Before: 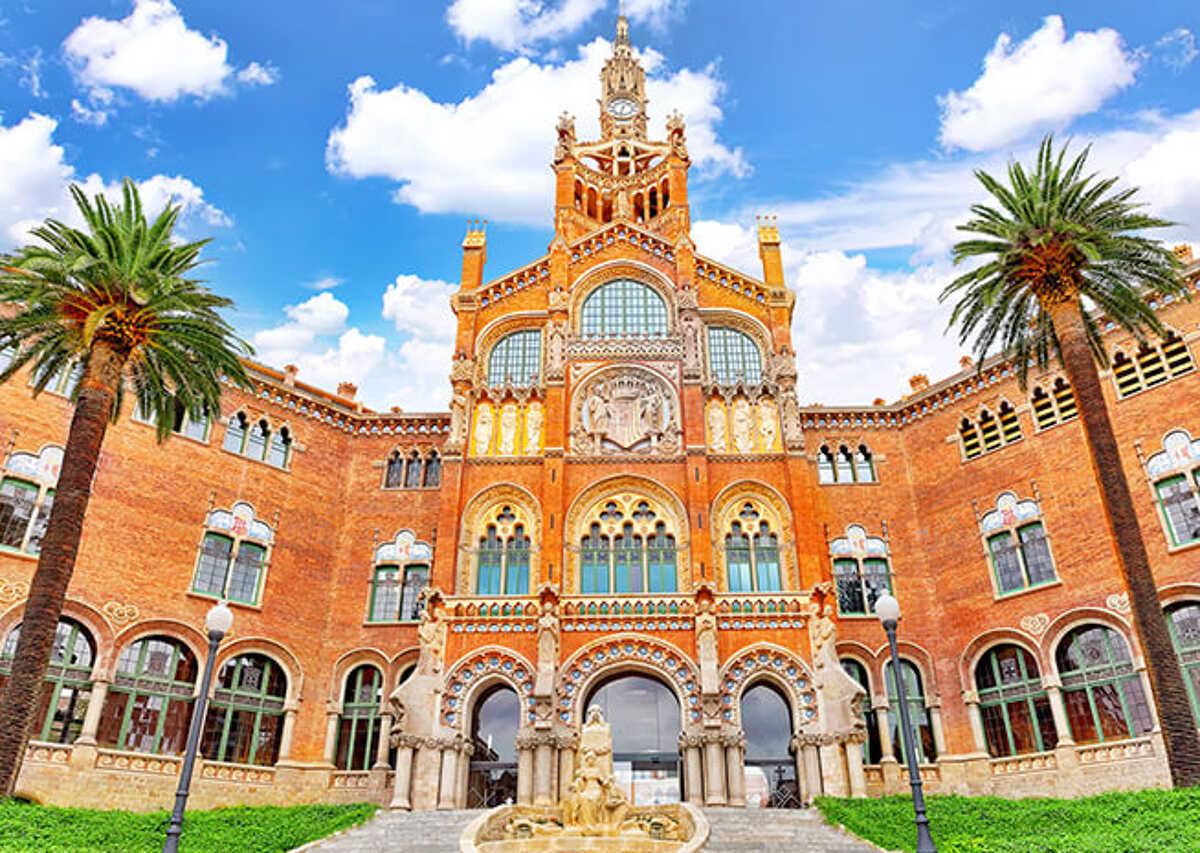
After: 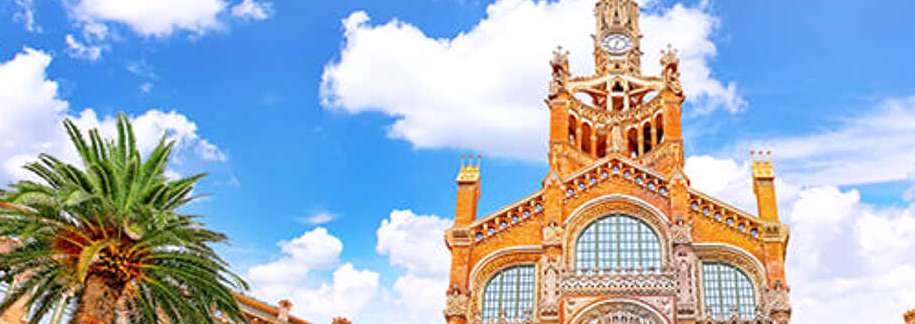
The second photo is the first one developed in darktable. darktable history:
crop: left 0.579%, top 7.627%, right 23.167%, bottom 54.275%
white balance: red 1.009, blue 1.027
